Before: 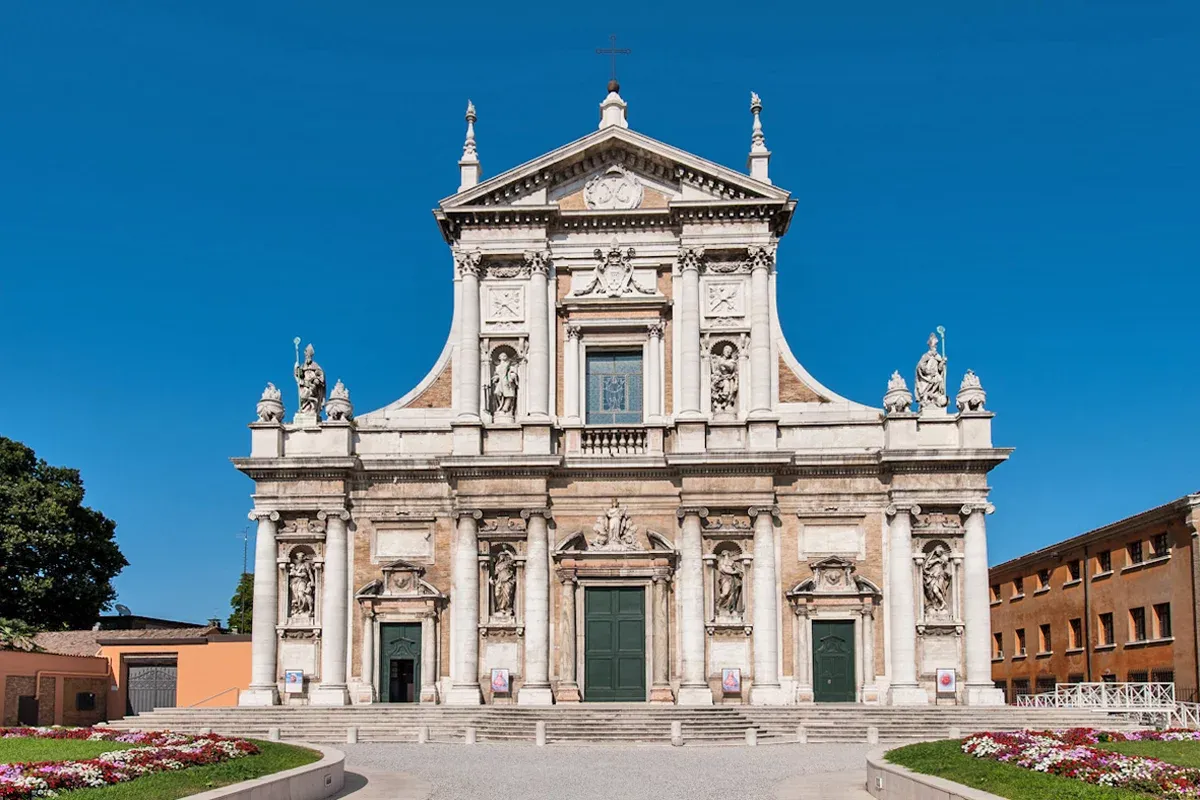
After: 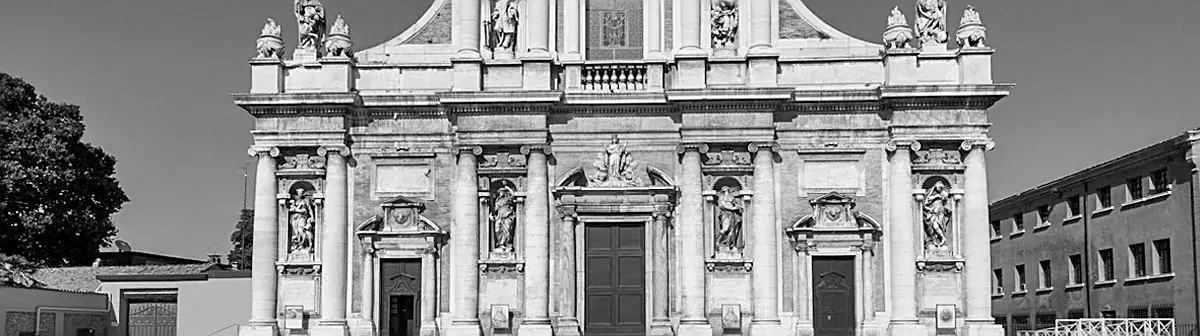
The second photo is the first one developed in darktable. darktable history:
sharpen: on, module defaults
monochrome: on, module defaults
crop: top 45.551%, bottom 12.262%
